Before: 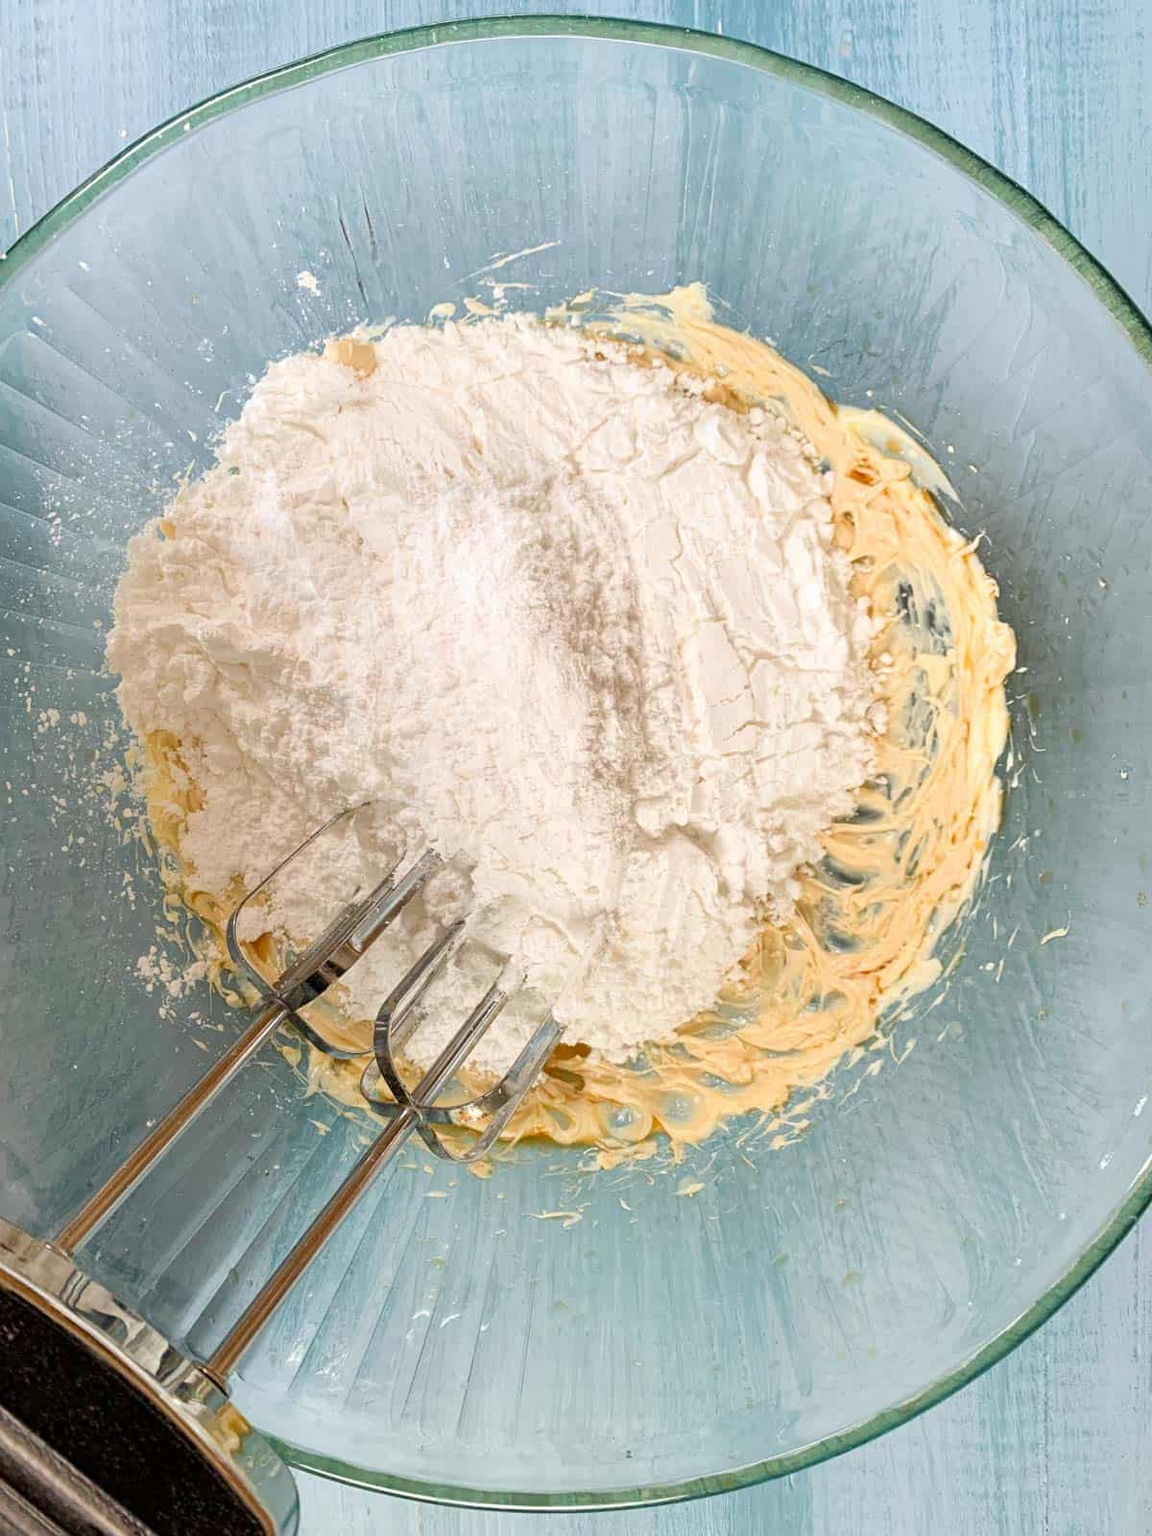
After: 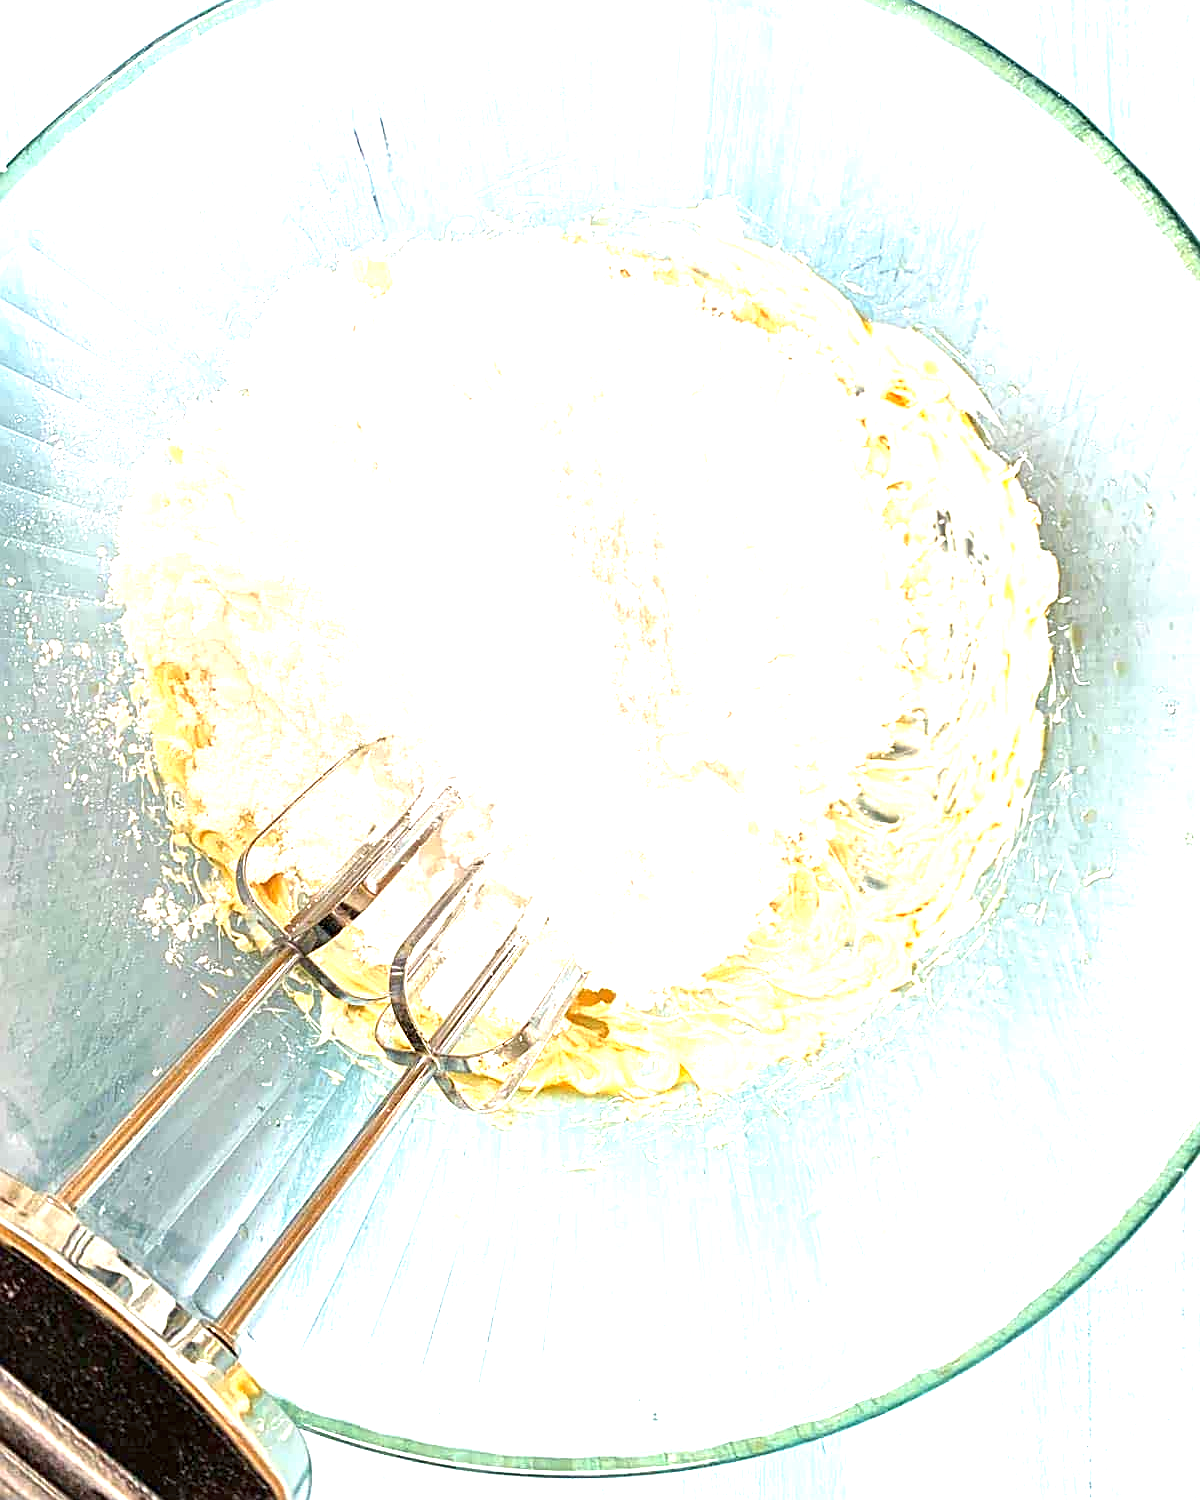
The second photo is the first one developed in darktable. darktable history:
sharpen: on, module defaults
crop and rotate: top 6.25%
exposure: black level correction 0, exposure 1.675 EV, compensate exposure bias true, compensate highlight preservation false
